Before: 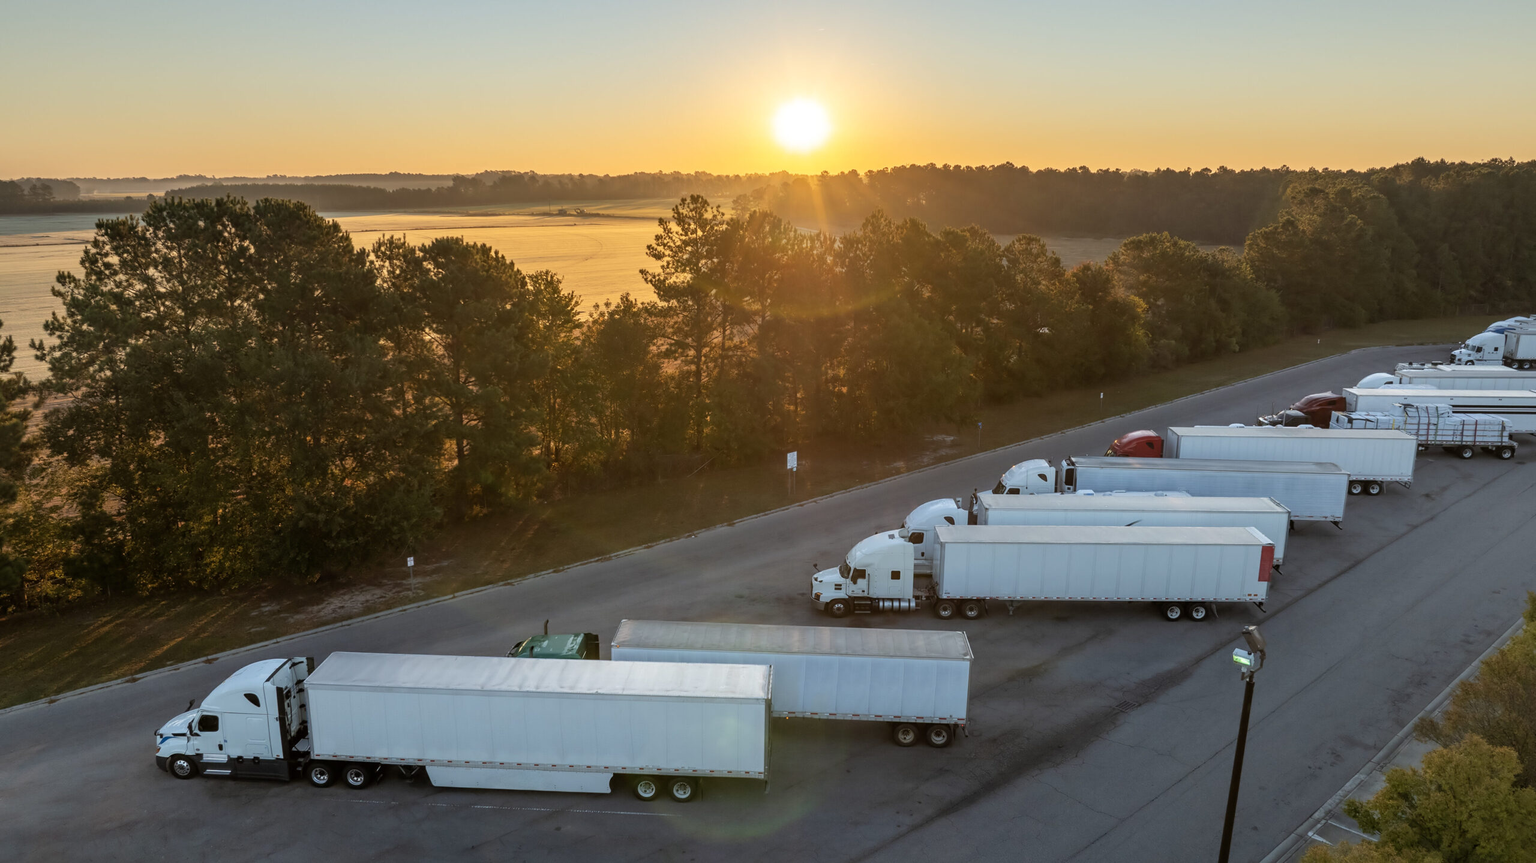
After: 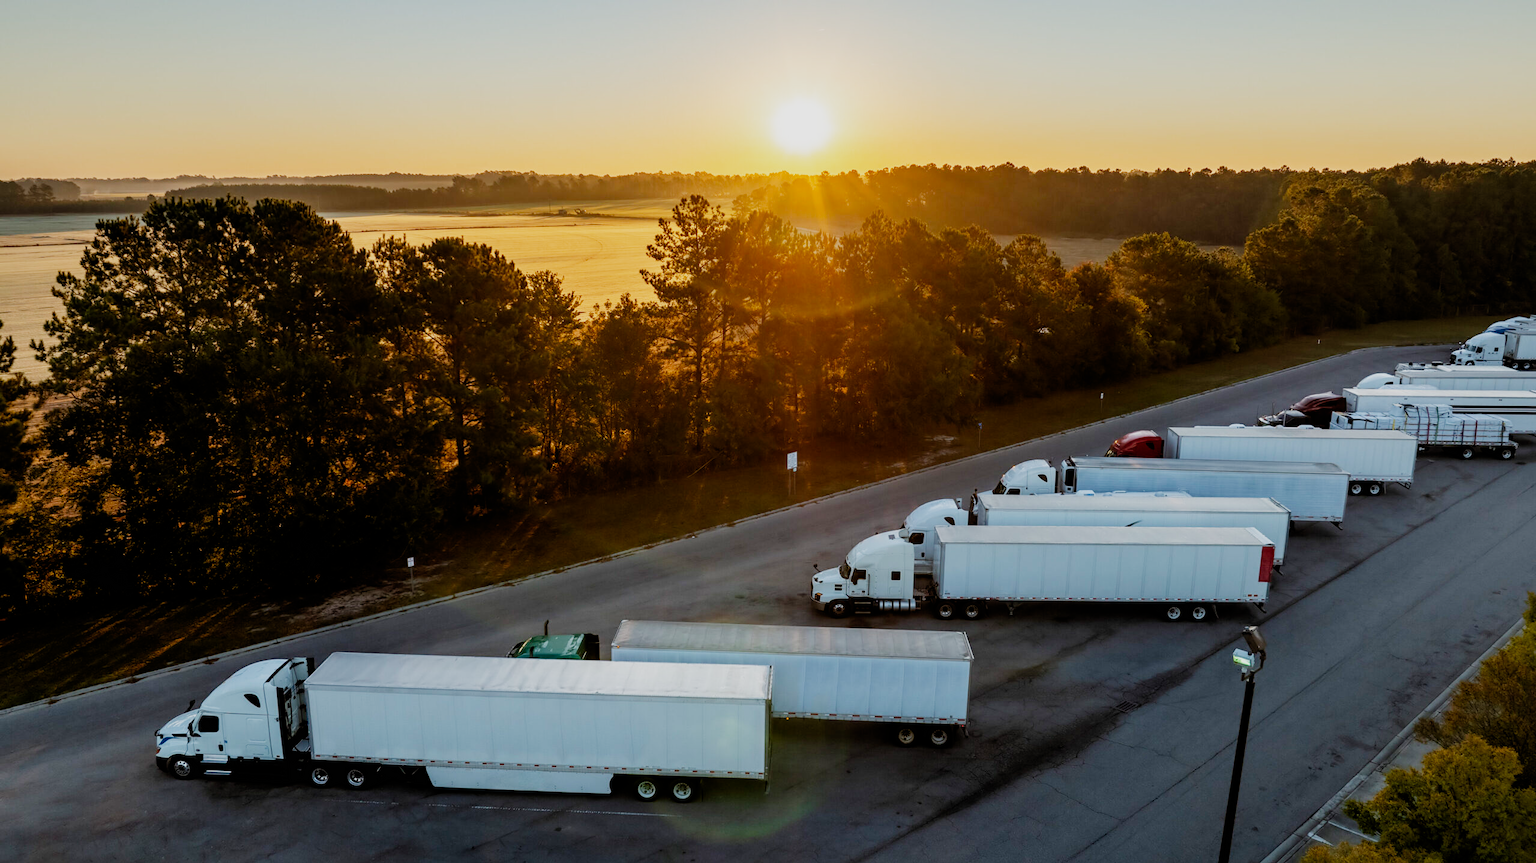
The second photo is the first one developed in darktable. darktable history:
filmic rgb: black relative exposure -5.01 EV, white relative exposure 3.97 EV, threshold 2.97 EV, hardness 2.9, contrast 1.297, preserve chrominance no, color science v4 (2020), contrast in shadows soft, enable highlight reconstruction true
